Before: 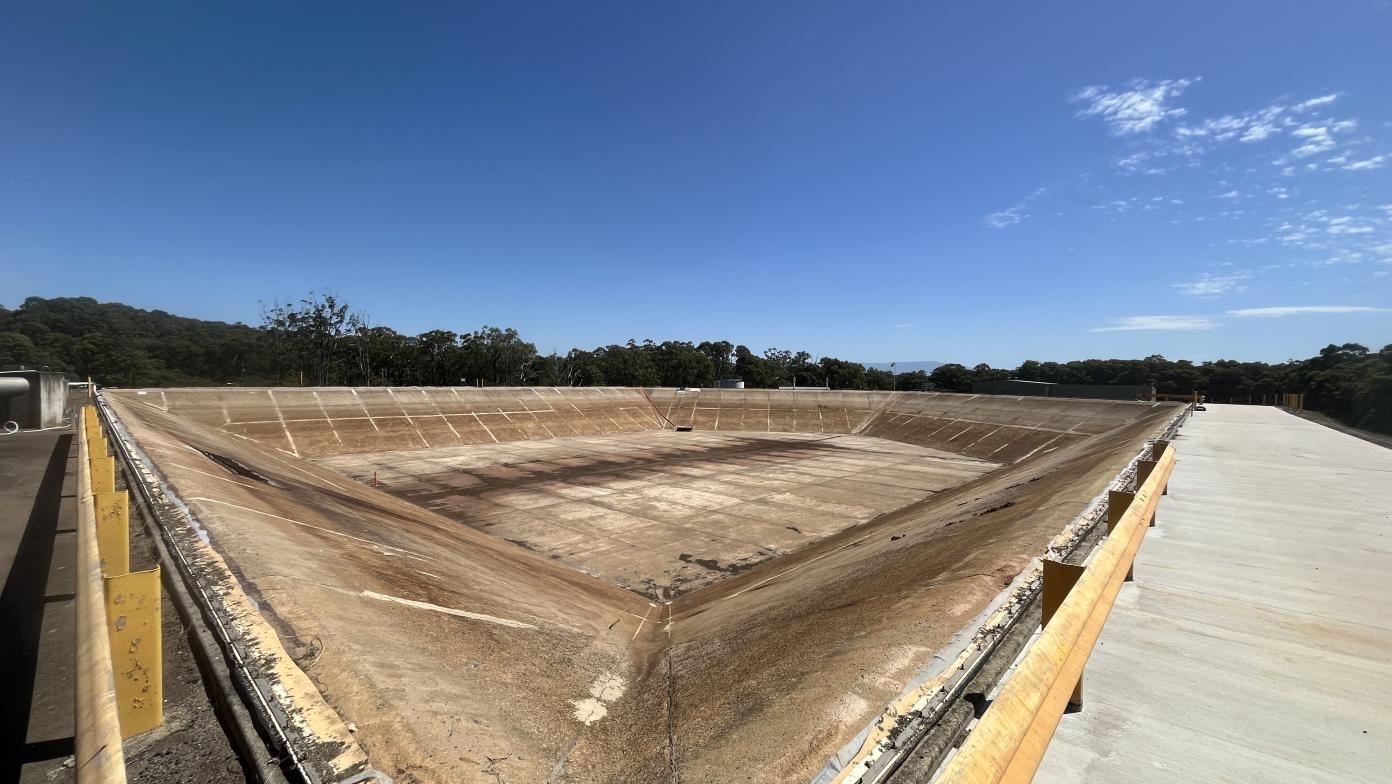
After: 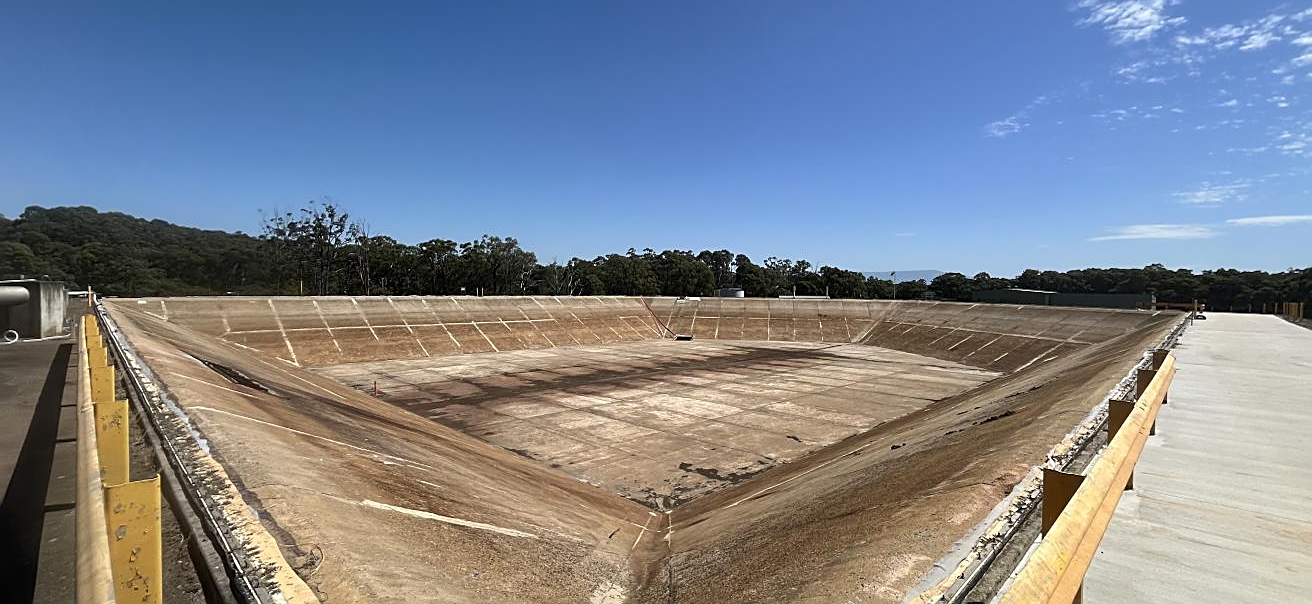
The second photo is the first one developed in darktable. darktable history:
sharpen: amount 0.6
crop and rotate: angle 0.03°, top 11.643%, right 5.651%, bottom 11.189%
